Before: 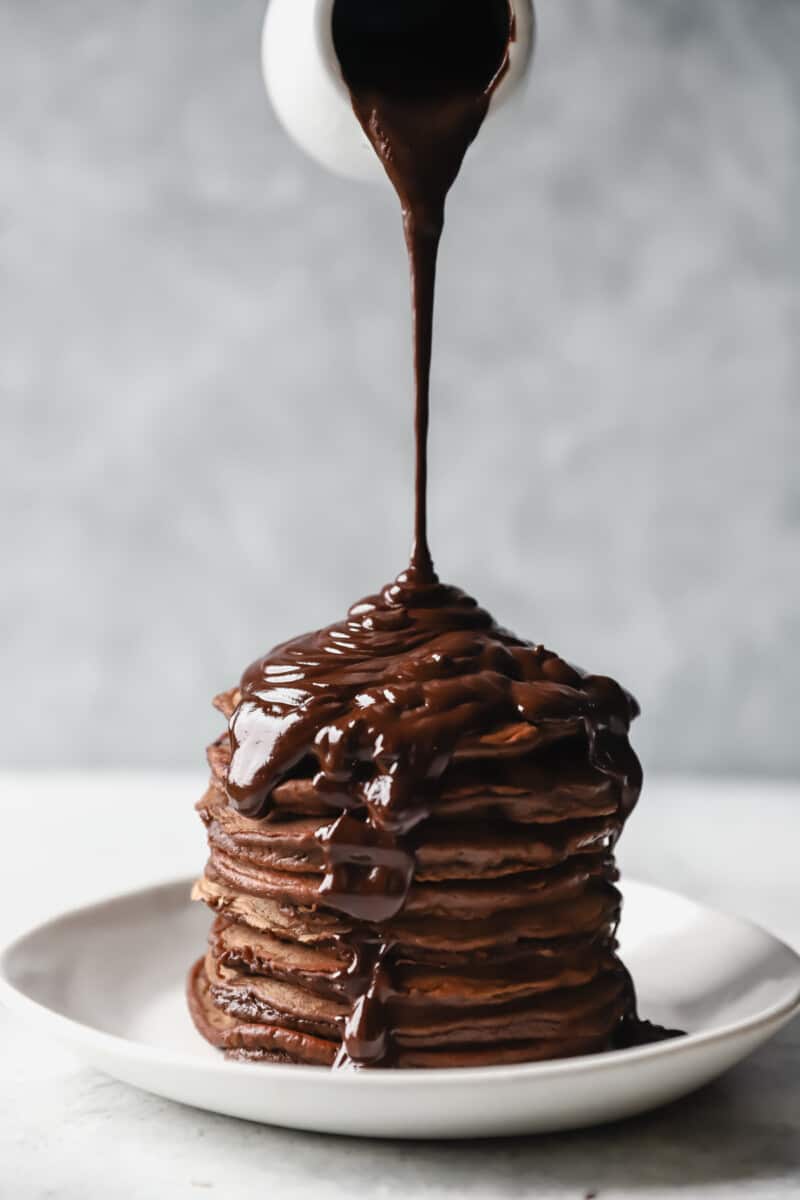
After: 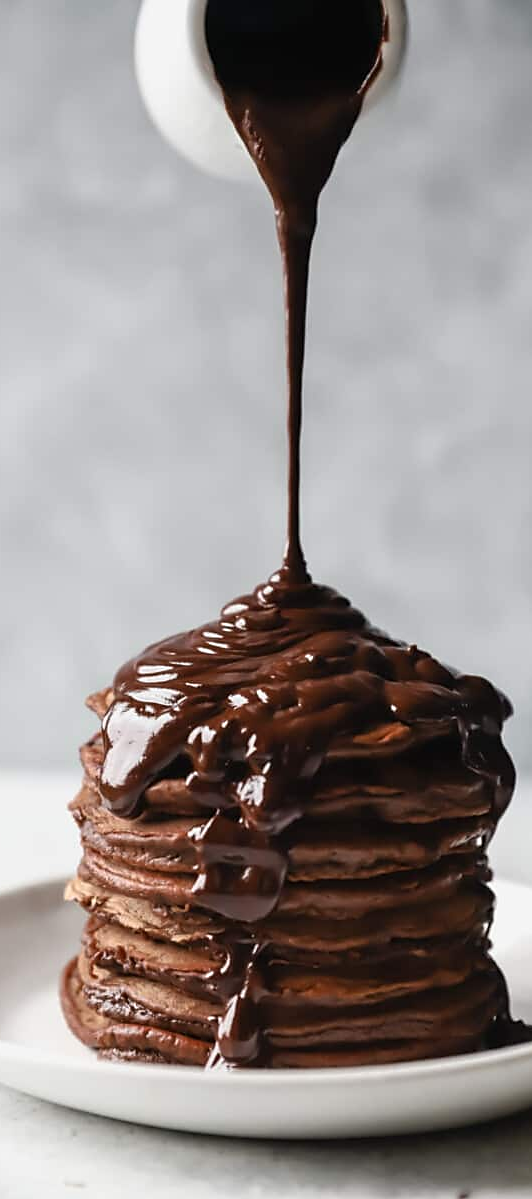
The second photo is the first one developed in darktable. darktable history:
crop and rotate: left 15.998%, right 17.467%
sharpen: radius 1.903, amount 0.39, threshold 1.63
